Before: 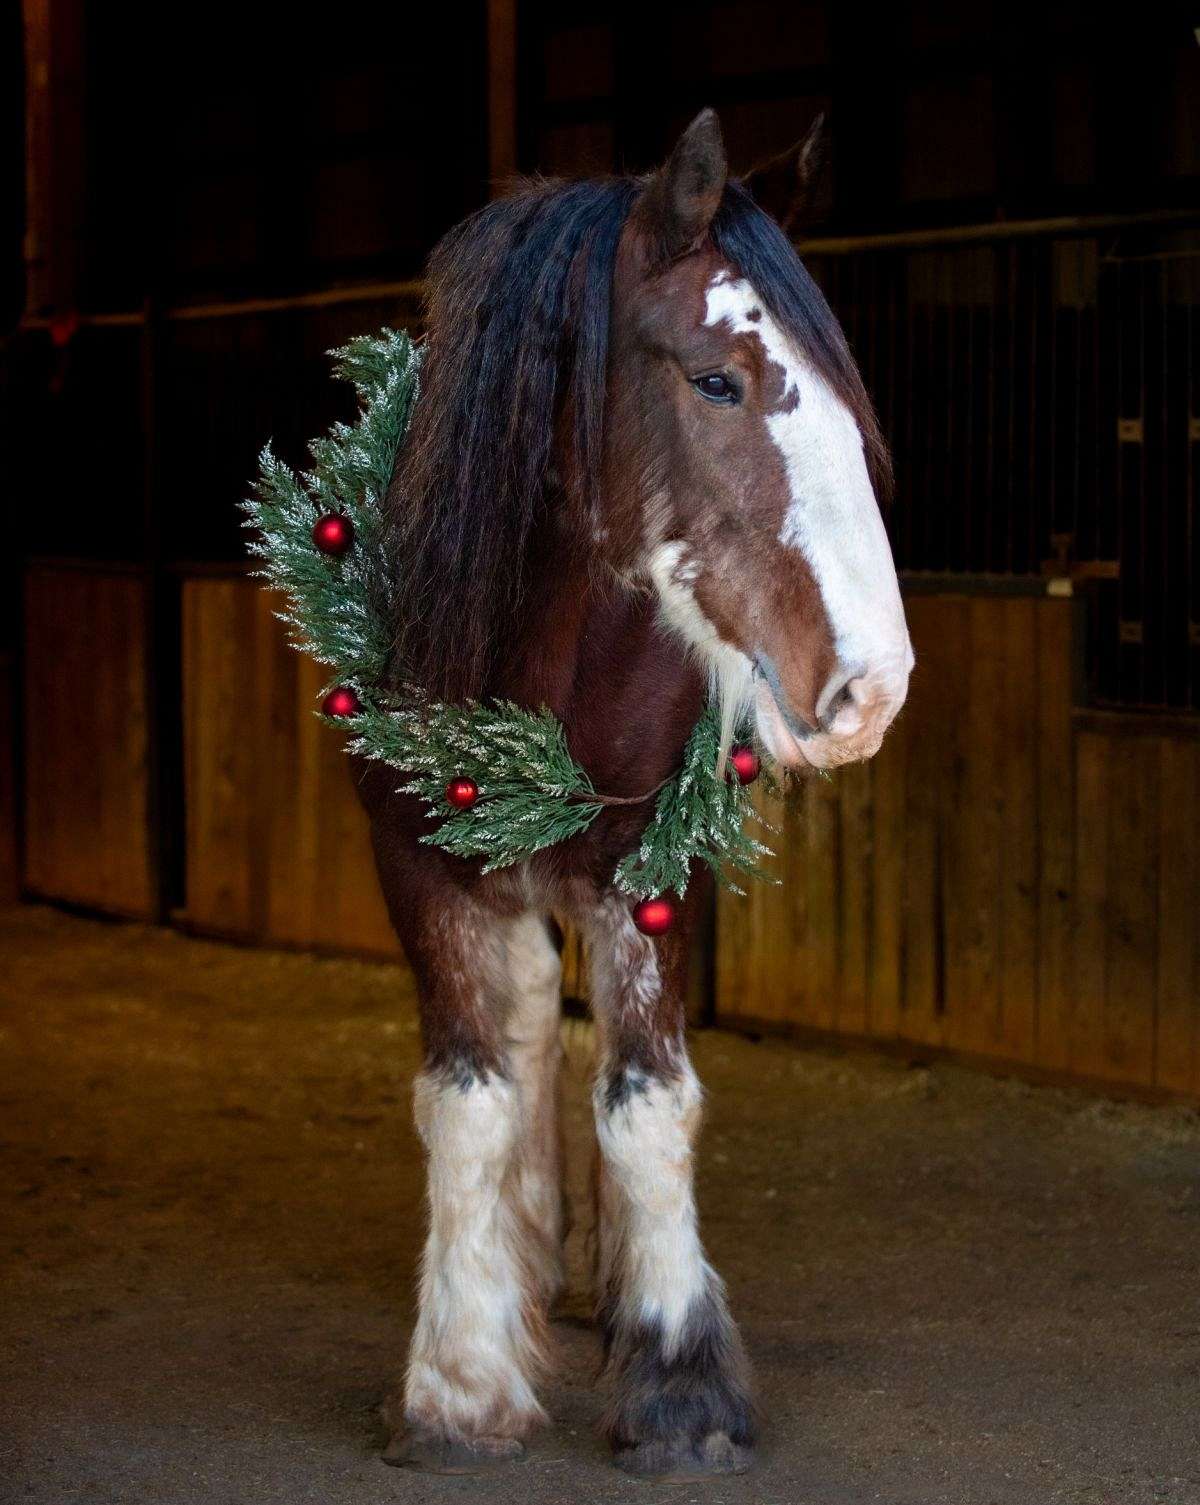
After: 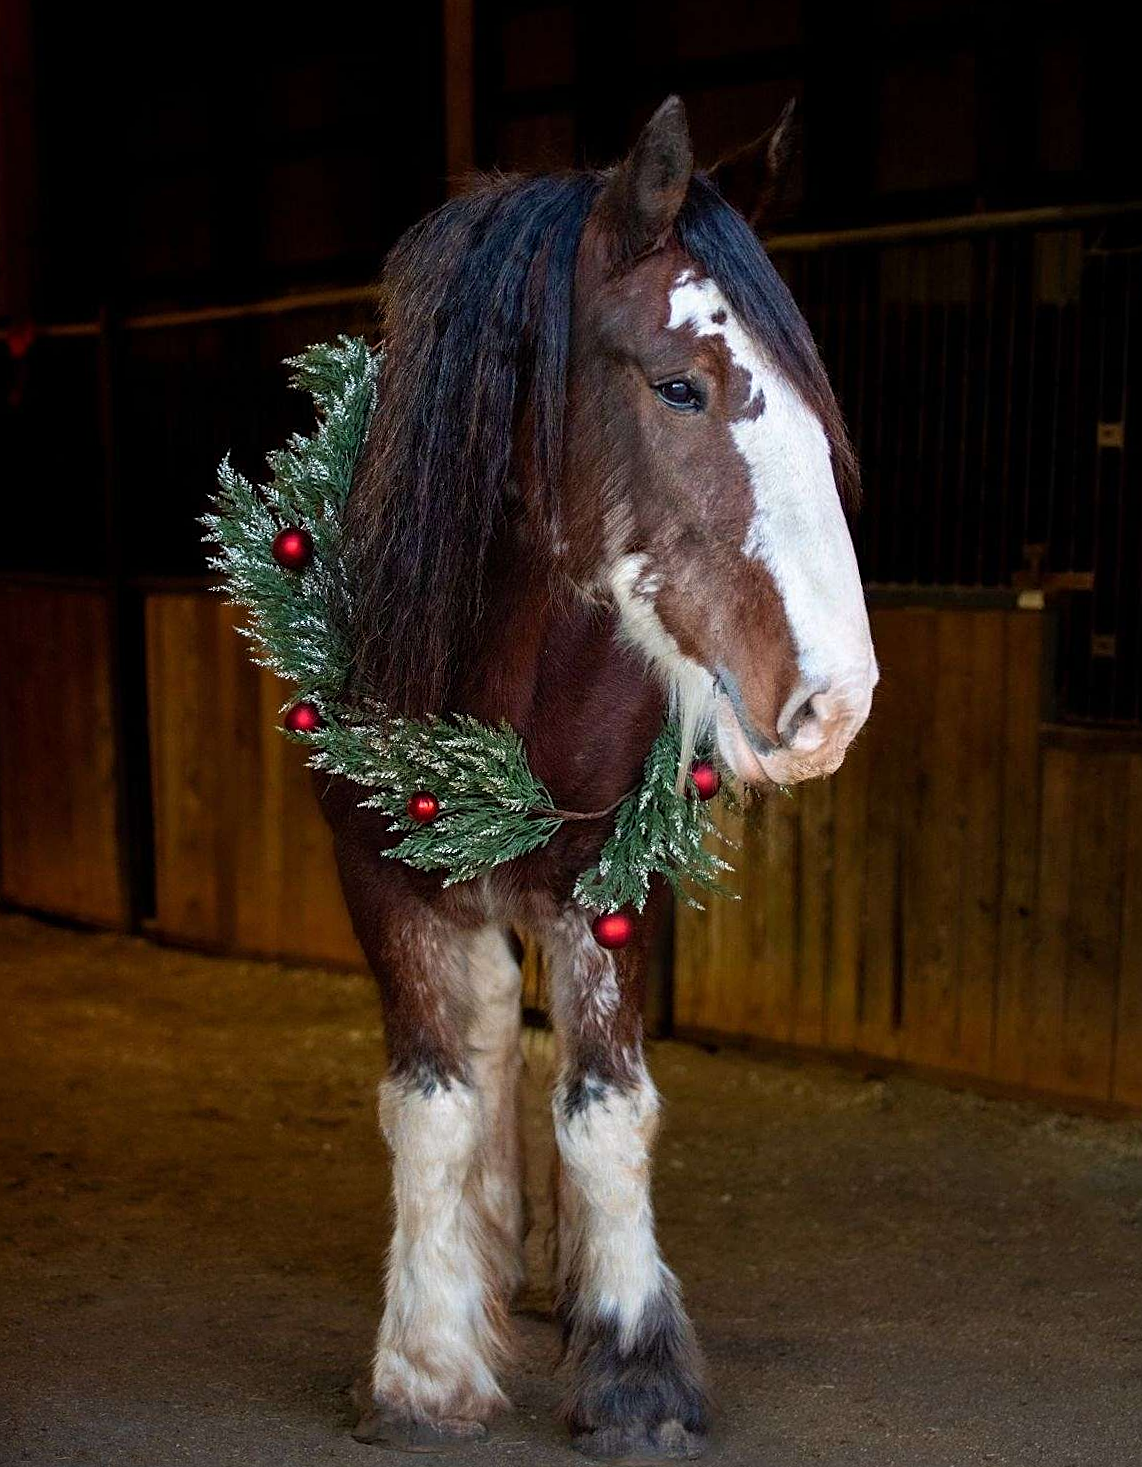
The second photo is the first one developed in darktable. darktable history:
sharpen: on, module defaults
rotate and perspective: rotation 0.074°, lens shift (vertical) 0.096, lens shift (horizontal) -0.041, crop left 0.043, crop right 0.952, crop top 0.024, crop bottom 0.979
